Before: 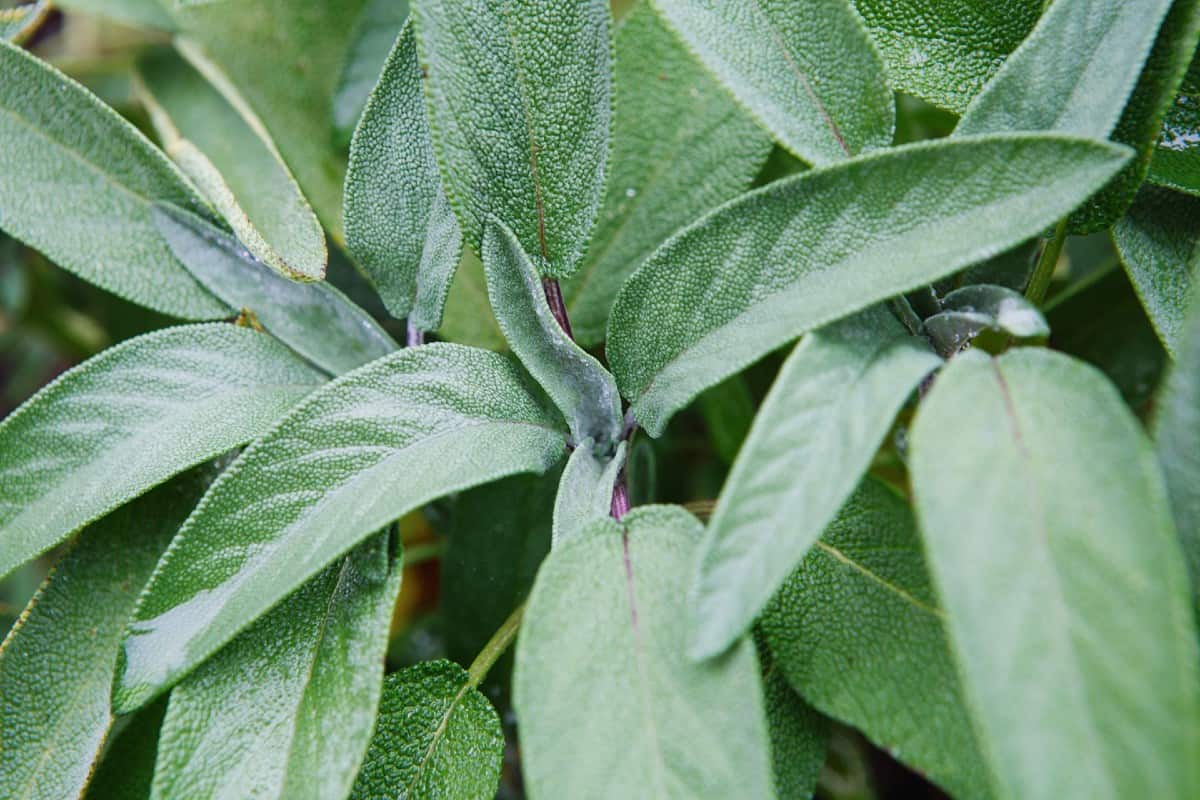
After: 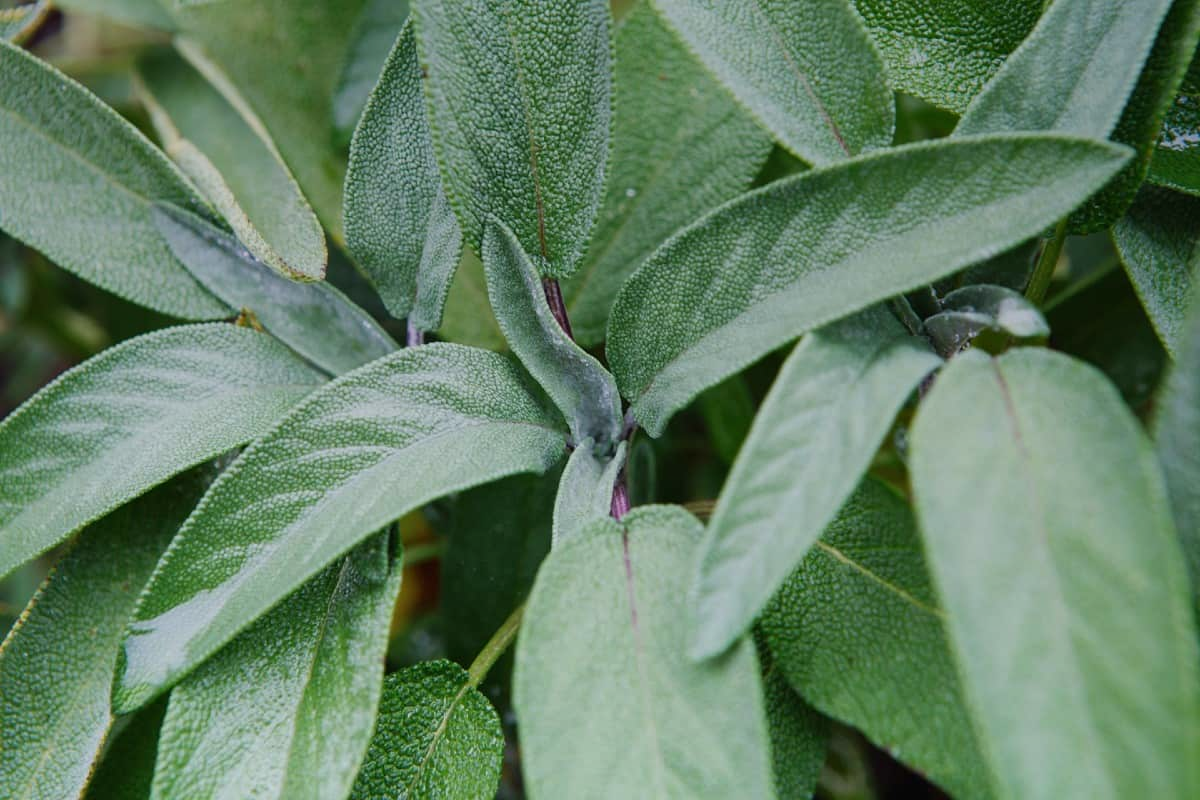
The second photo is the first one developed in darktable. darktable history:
graduated density: rotation 5.63°, offset 76.9
rotate and perspective: automatic cropping original format, crop left 0, crop top 0
